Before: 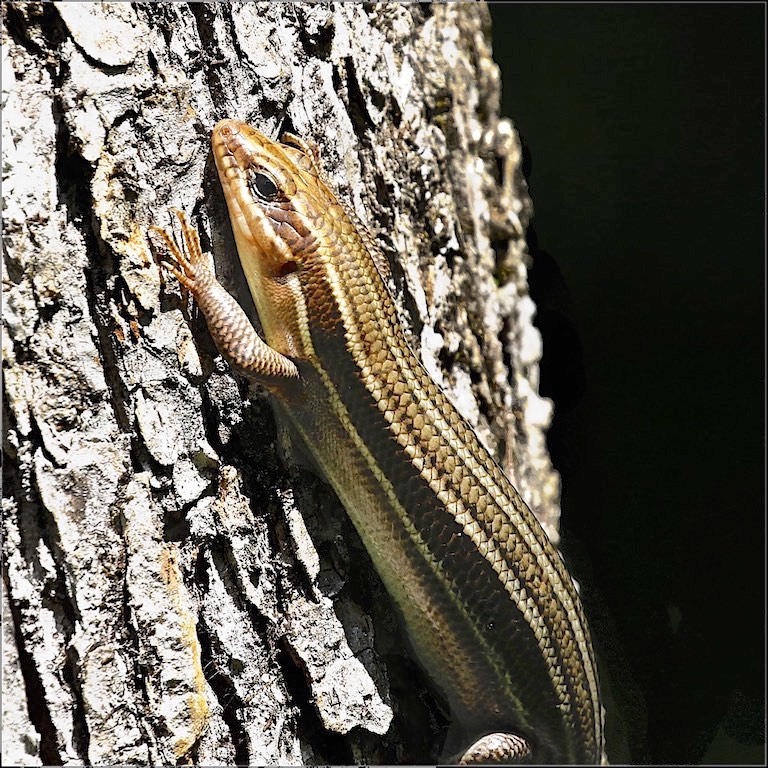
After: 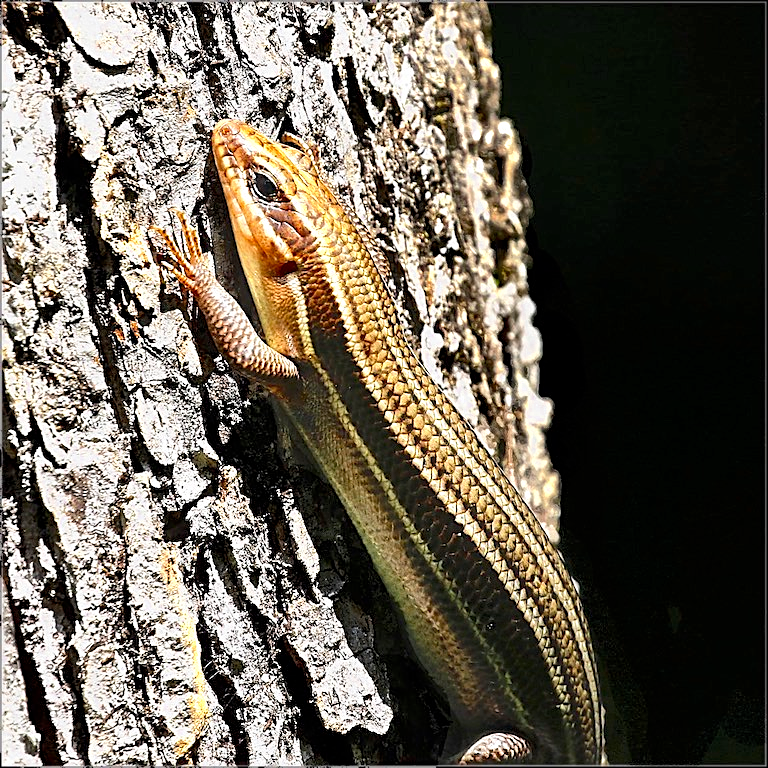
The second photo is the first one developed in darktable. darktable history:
color zones: curves: ch0 [(0.004, 0.305) (0.261, 0.623) (0.389, 0.399) (0.708, 0.571) (0.947, 0.34)]; ch1 [(0.025, 0.645) (0.229, 0.584) (0.326, 0.551) (0.484, 0.262) (0.757, 0.643)], mix 18.84%
sharpen: on, module defaults
